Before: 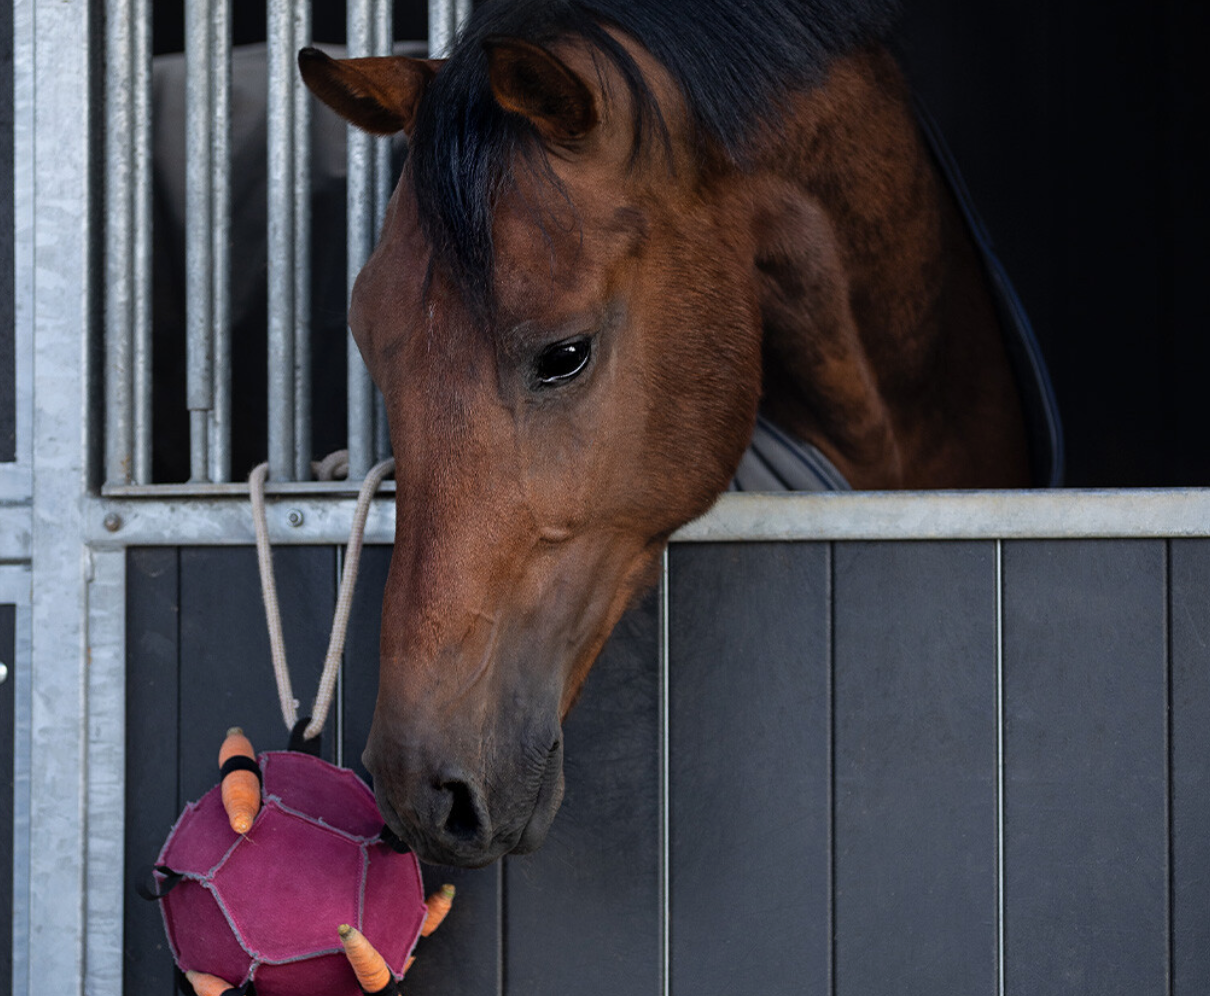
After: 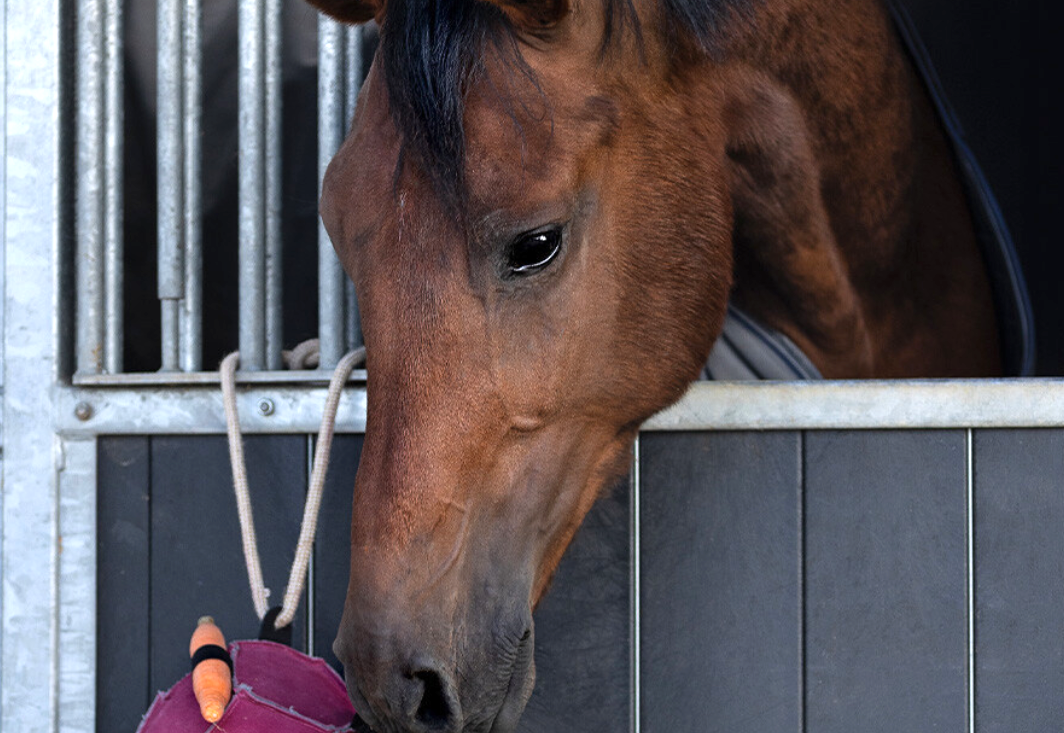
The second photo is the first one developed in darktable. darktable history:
crop and rotate: left 2.425%, top 11.305%, right 9.6%, bottom 15.08%
exposure: exposure 0.64 EV, compensate highlight preservation false
